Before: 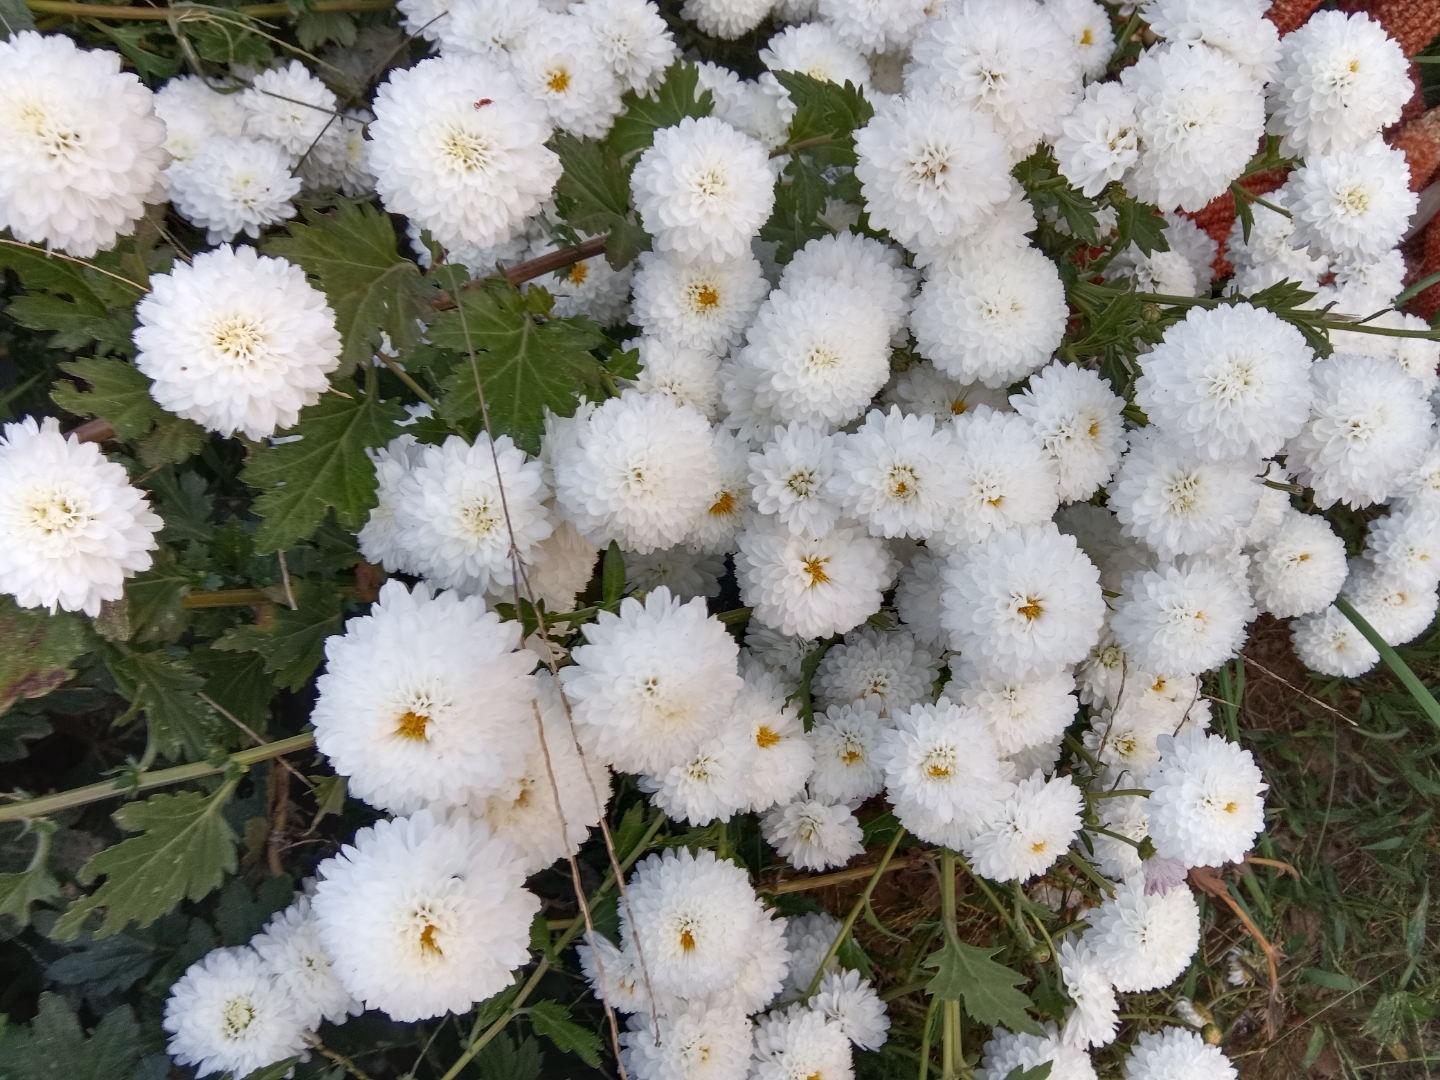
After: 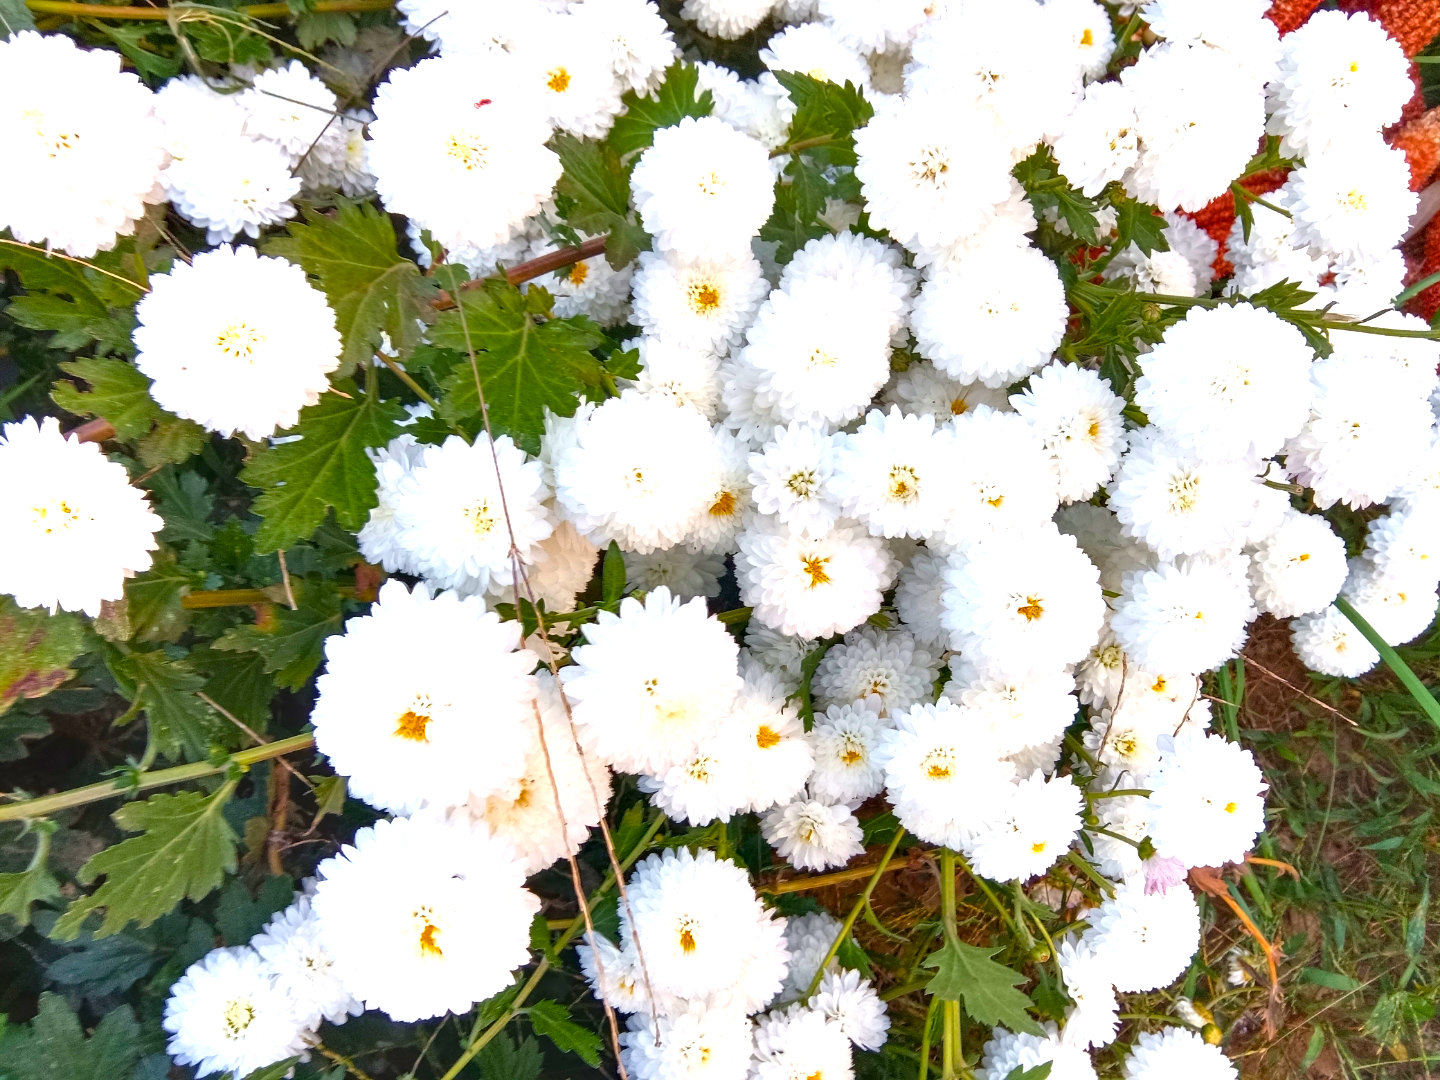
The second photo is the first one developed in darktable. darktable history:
color balance rgb: perceptual saturation grading › global saturation 30.188%, global vibrance 20%
exposure: black level correction 0, exposure 1.1 EV, compensate highlight preservation false
